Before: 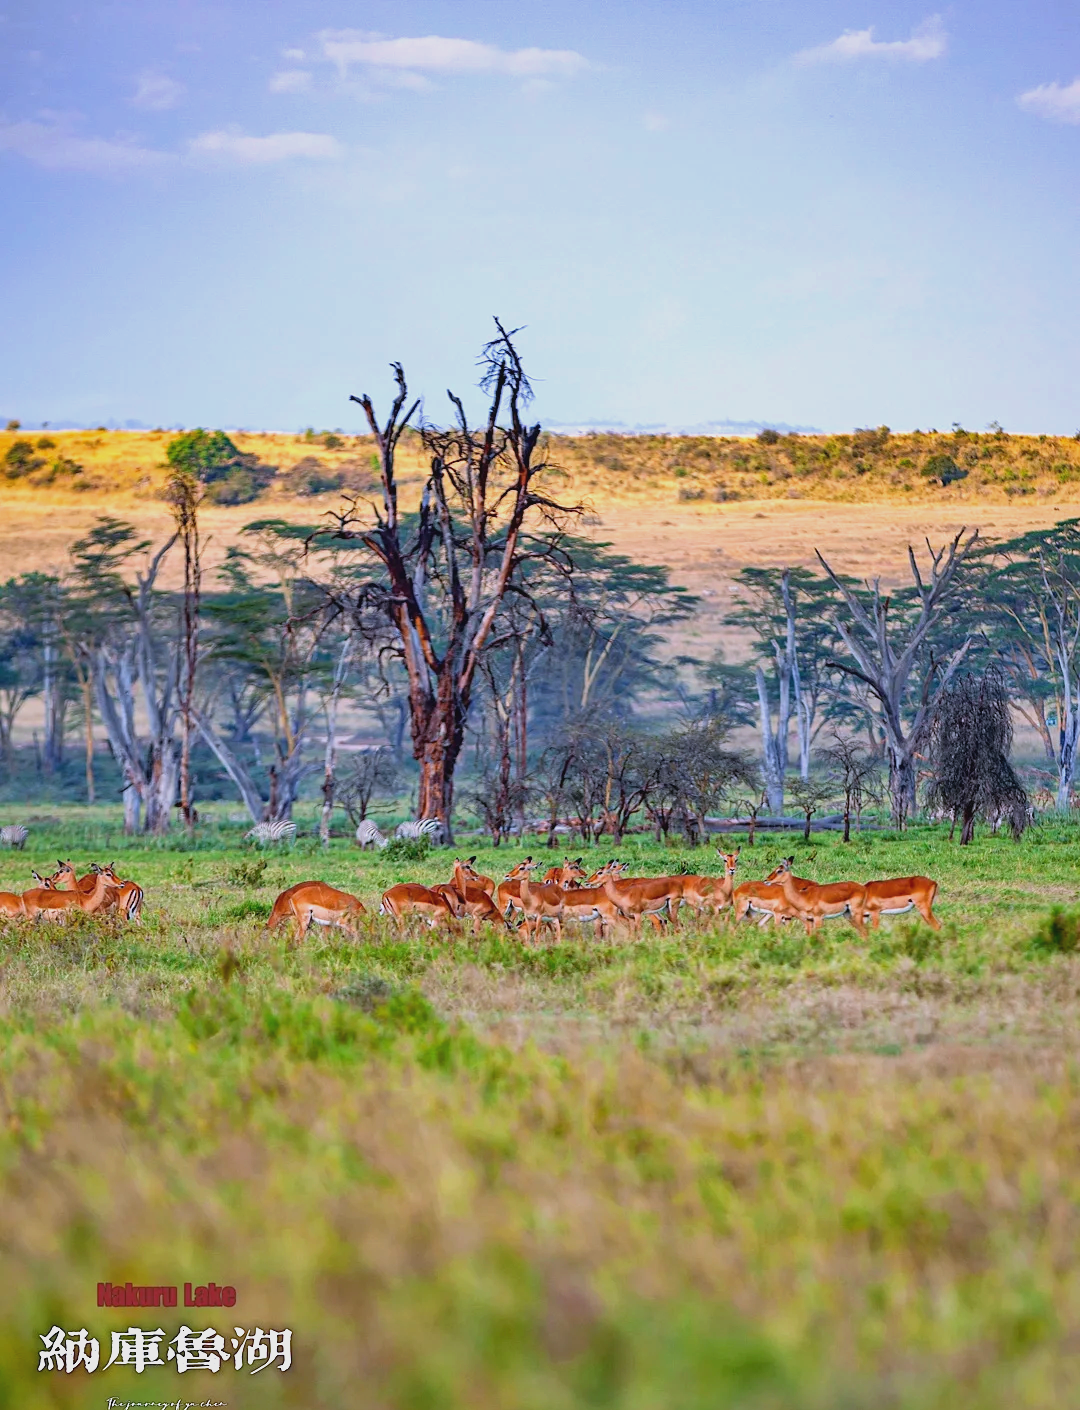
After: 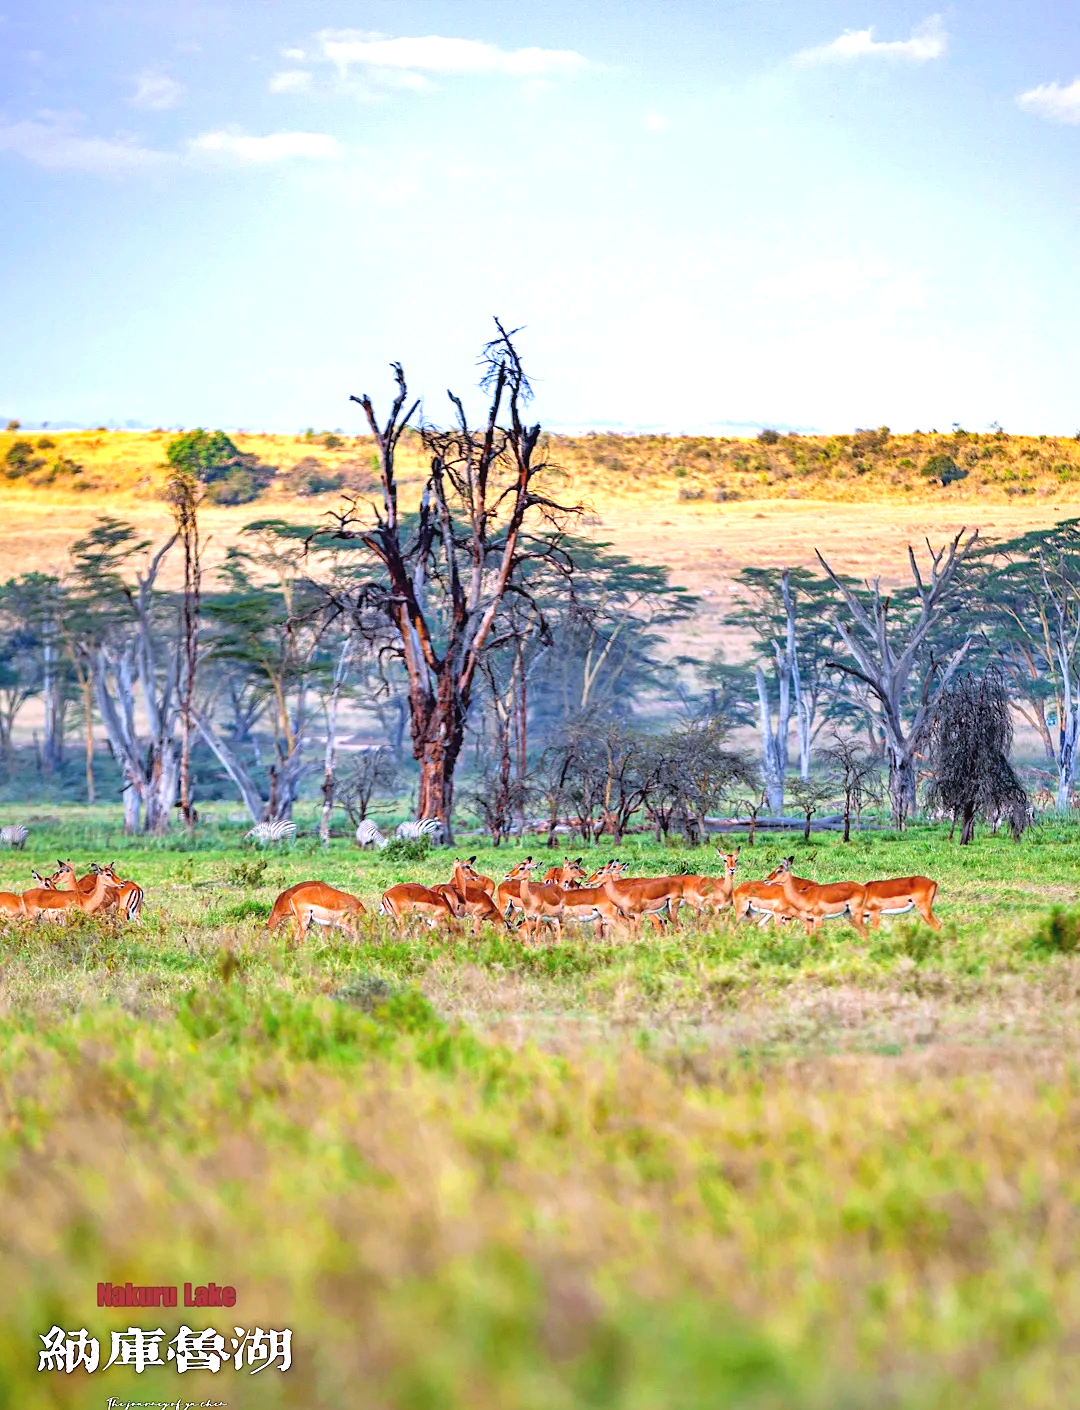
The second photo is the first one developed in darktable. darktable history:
tone equalizer: -8 EV -0.731 EV, -7 EV -0.705 EV, -6 EV -0.582 EV, -5 EV -0.383 EV, -3 EV 0.394 EV, -2 EV 0.6 EV, -1 EV 0.687 EV, +0 EV 0.743 EV
